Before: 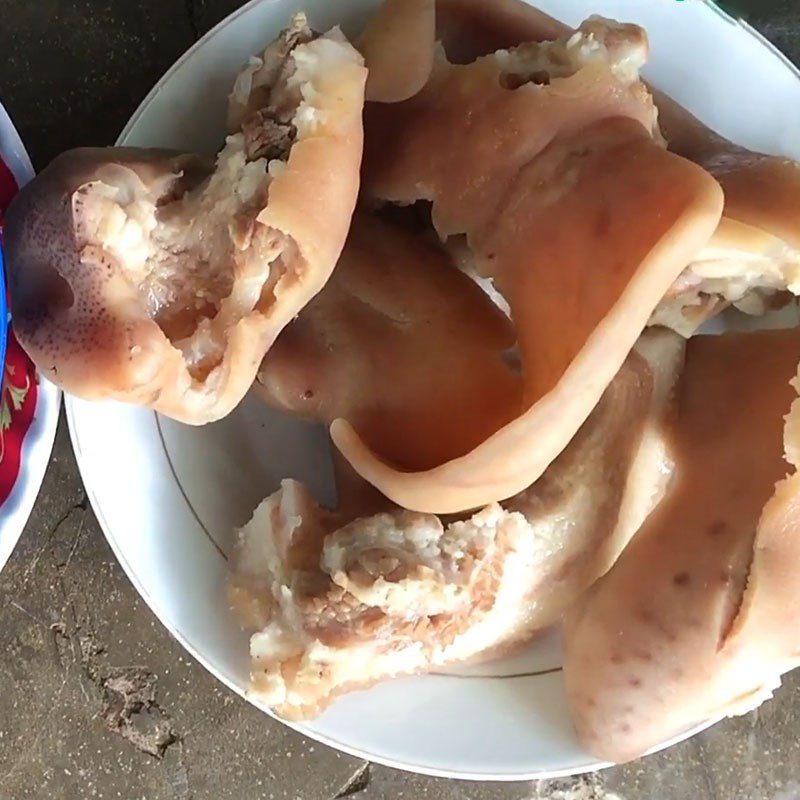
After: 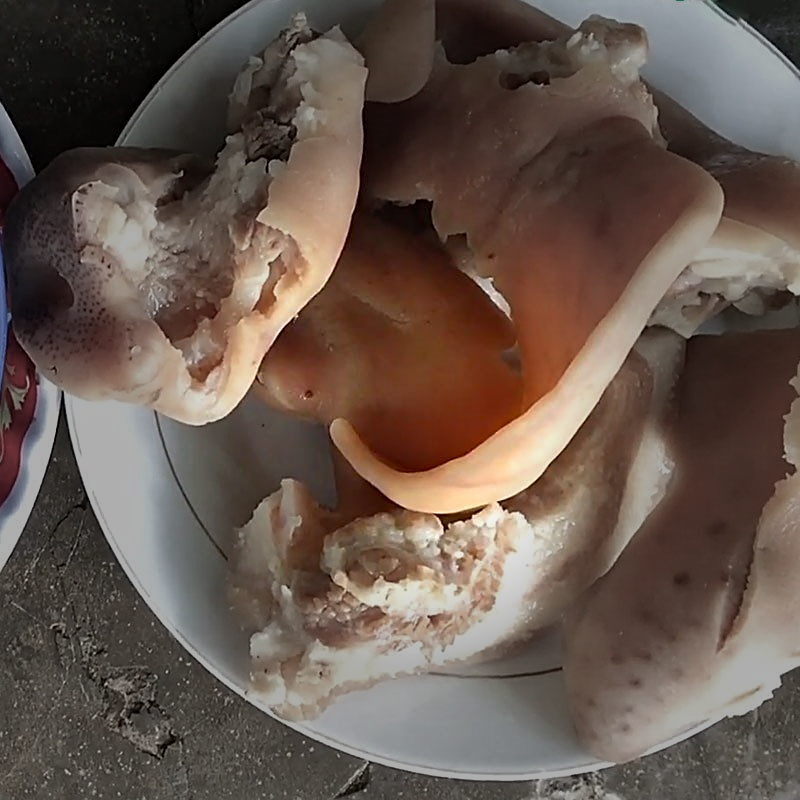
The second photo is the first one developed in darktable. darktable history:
sharpen: on, module defaults
shadows and highlights: low approximation 0.01, soften with gaussian
haze removal: compatibility mode true, adaptive false
vignetting: fall-off start 31.28%, fall-off radius 34.64%, brightness -0.575
